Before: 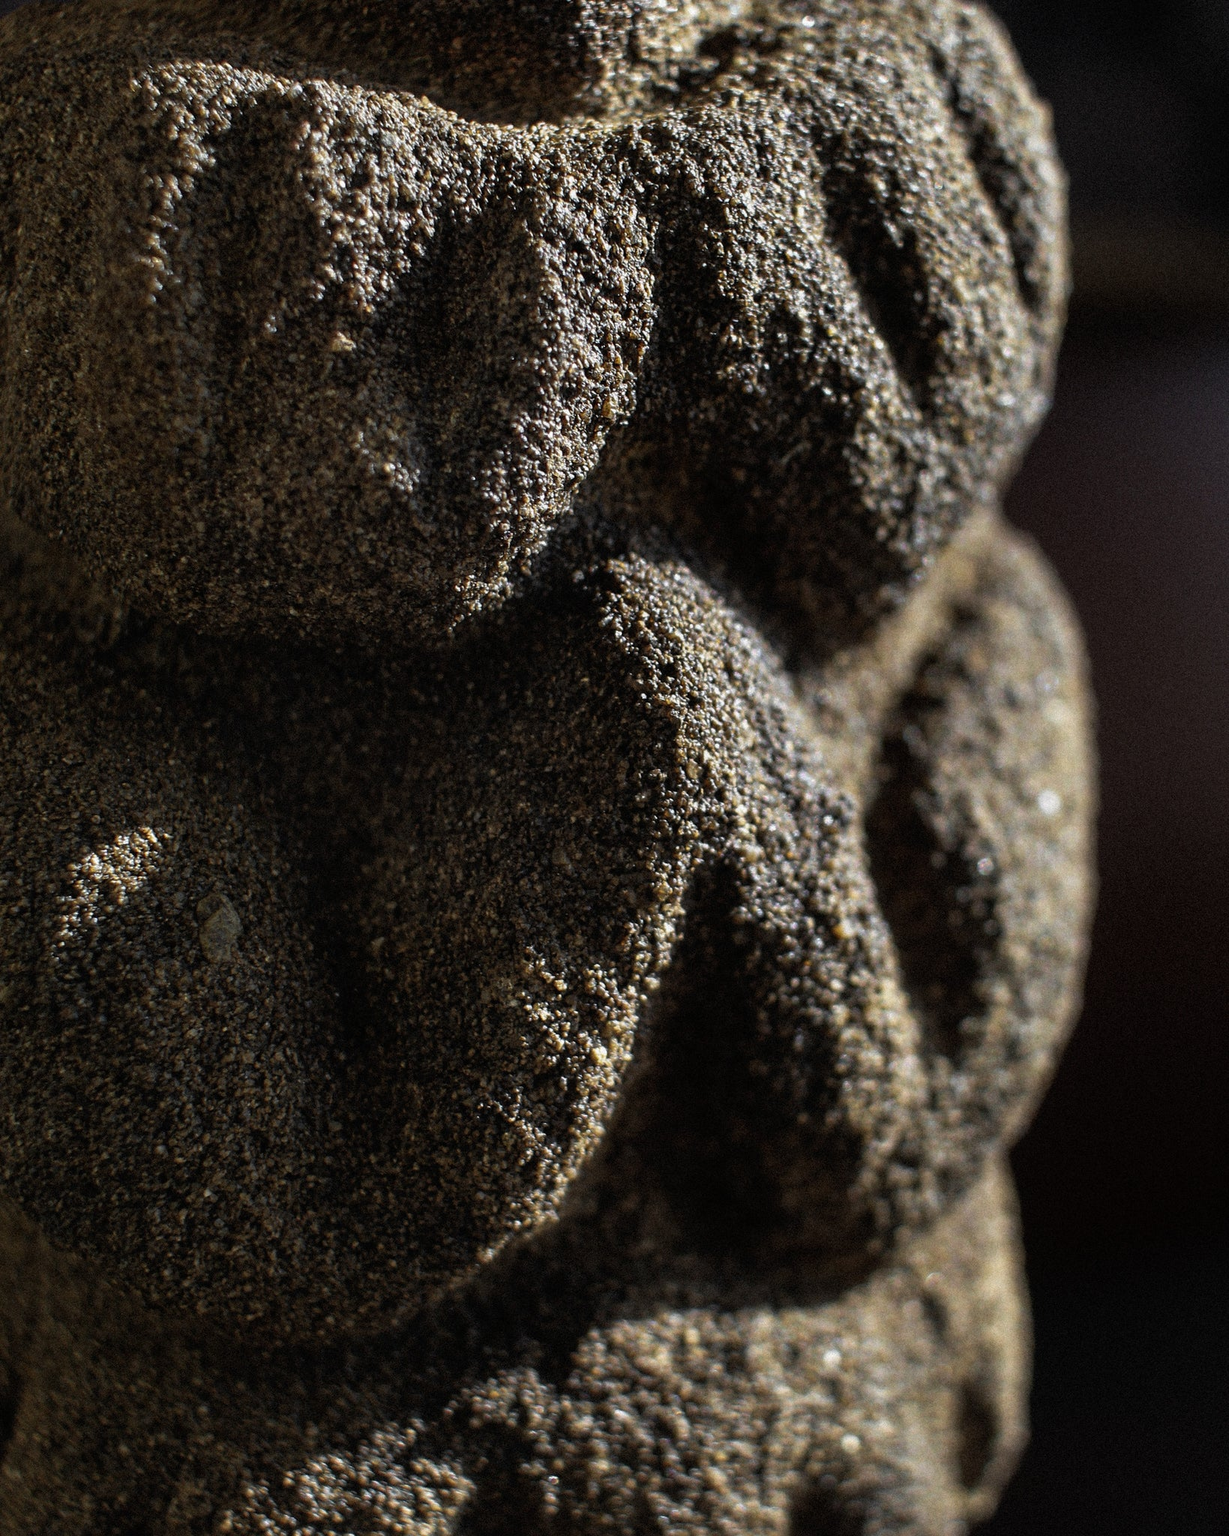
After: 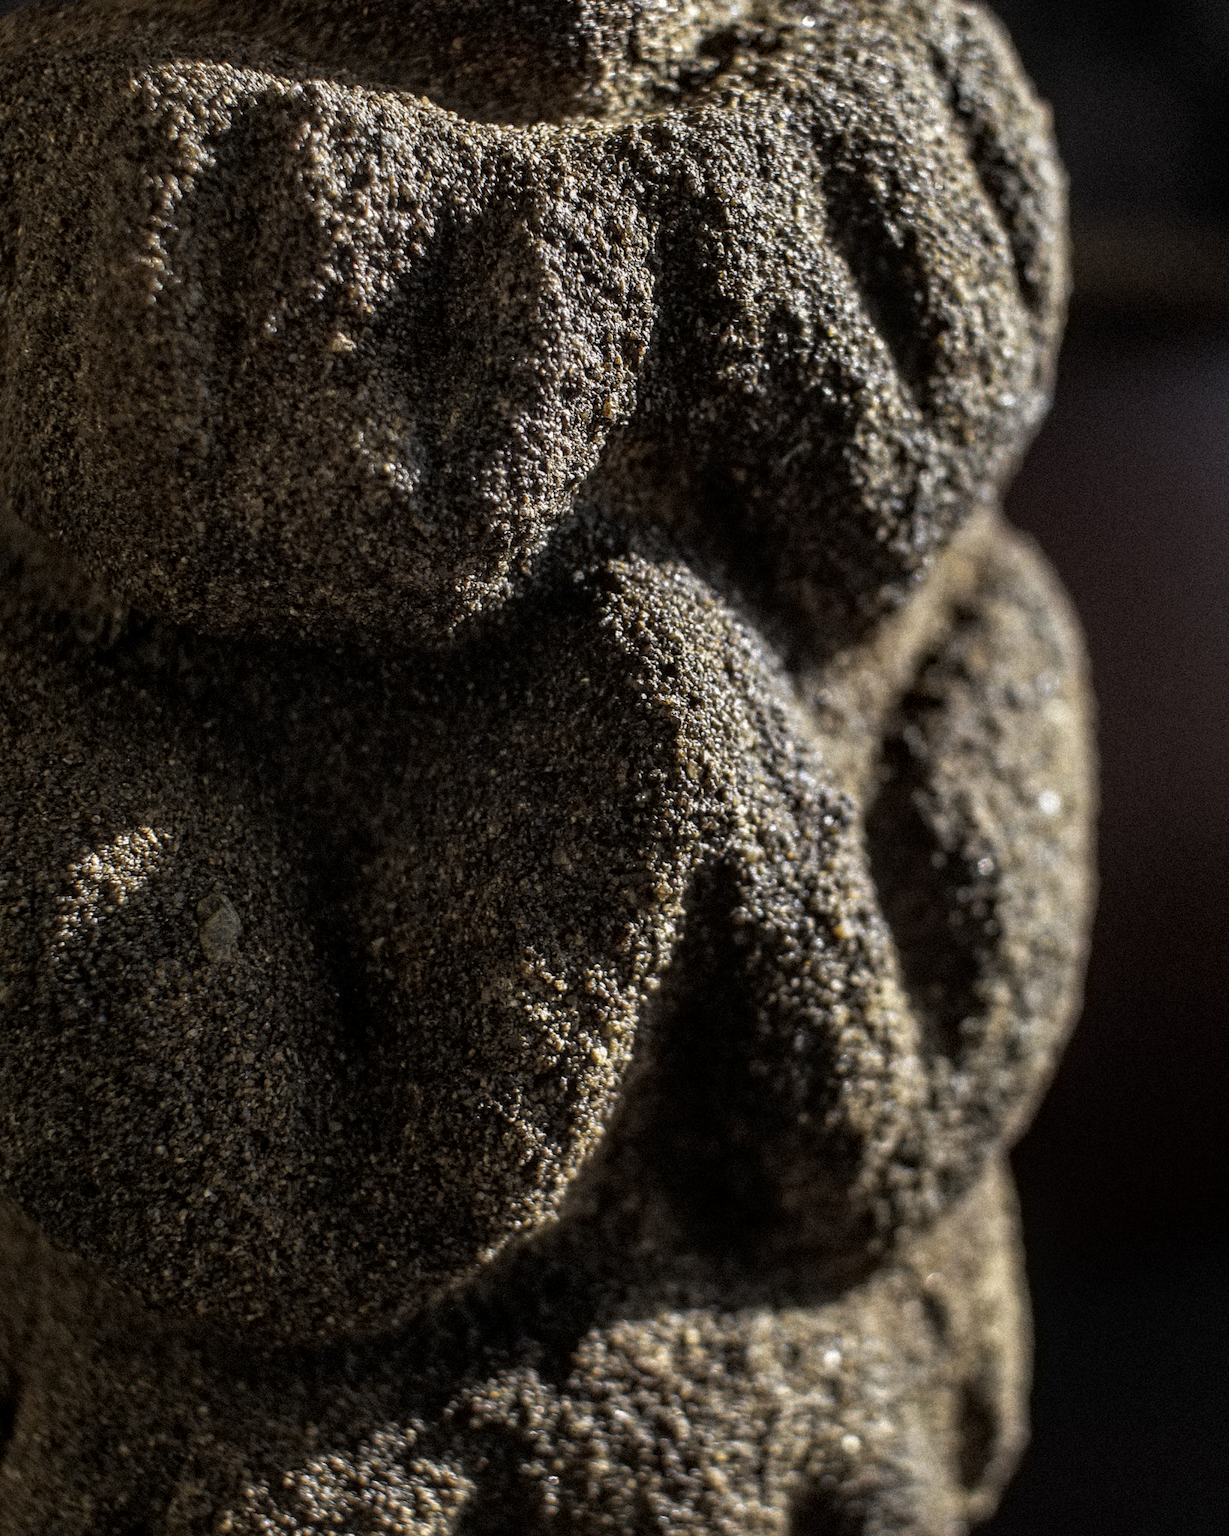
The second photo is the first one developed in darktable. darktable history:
contrast equalizer: octaves 7, y [[0.5 ×6], [0.5 ×6], [0.5 ×6], [0 ×6], [0, 0, 0, 0.581, 0.011, 0]]
local contrast: on, module defaults
